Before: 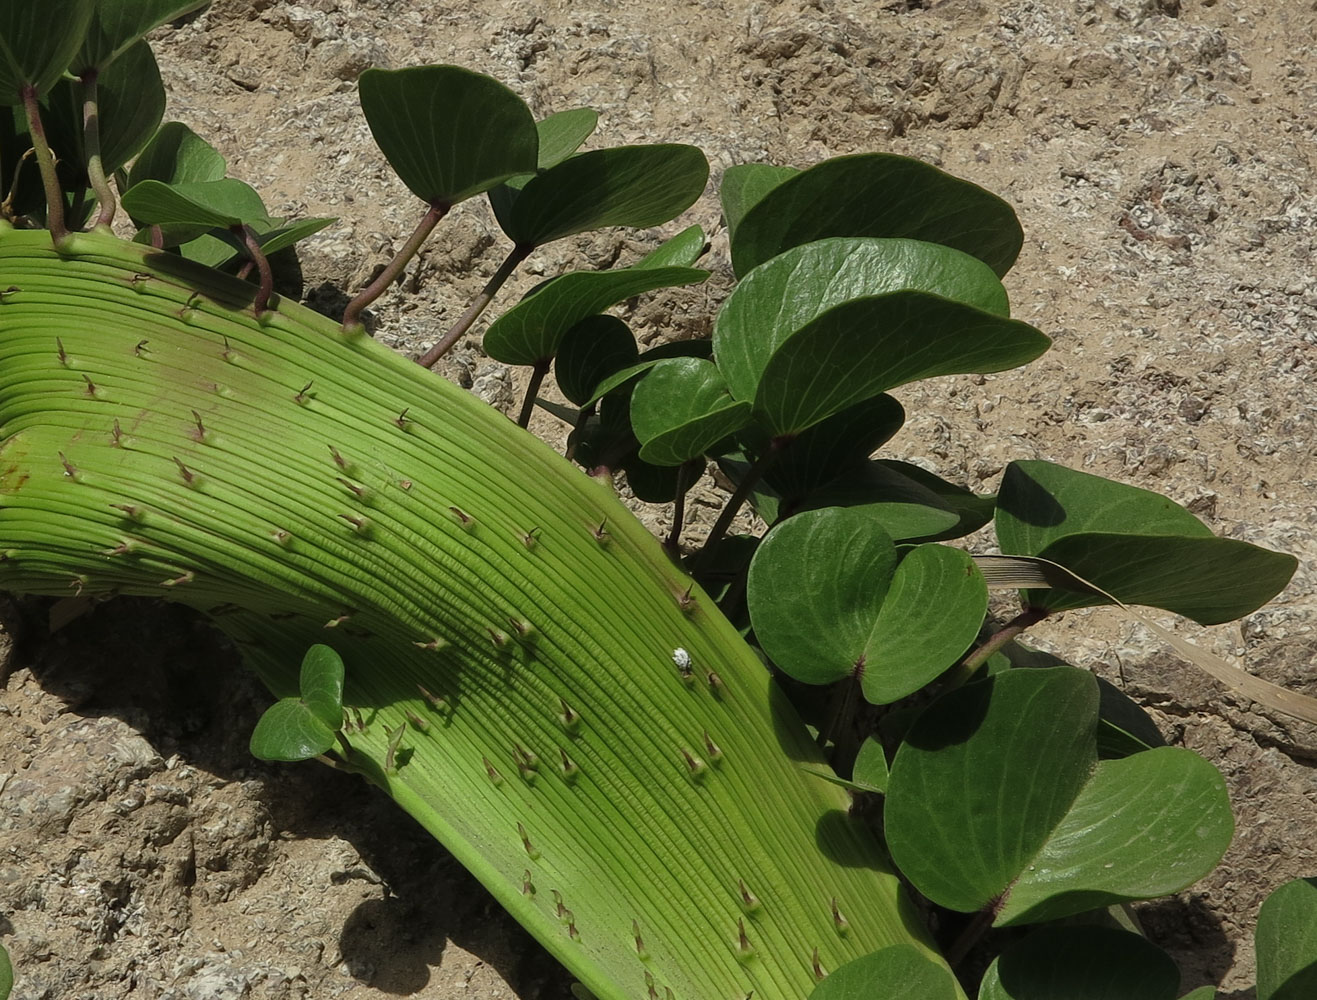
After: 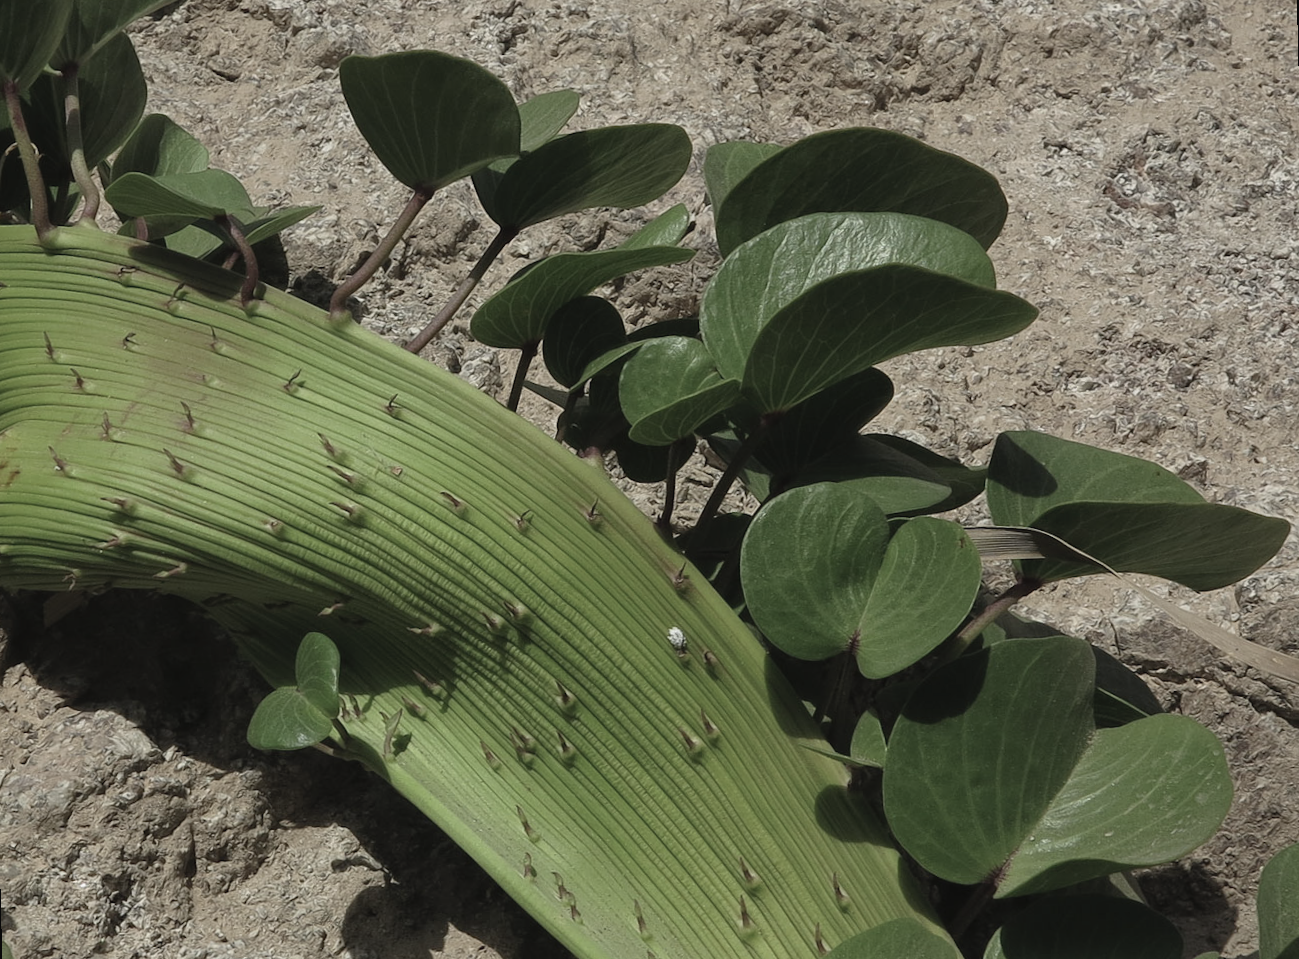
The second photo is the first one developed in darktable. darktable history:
contrast brightness saturation: contrast -0.05, saturation -0.41
white balance: emerald 1
rotate and perspective: rotation -1.42°, crop left 0.016, crop right 0.984, crop top 0.035, crop bottom 0.965
exposure: compensate highlight preservation false
